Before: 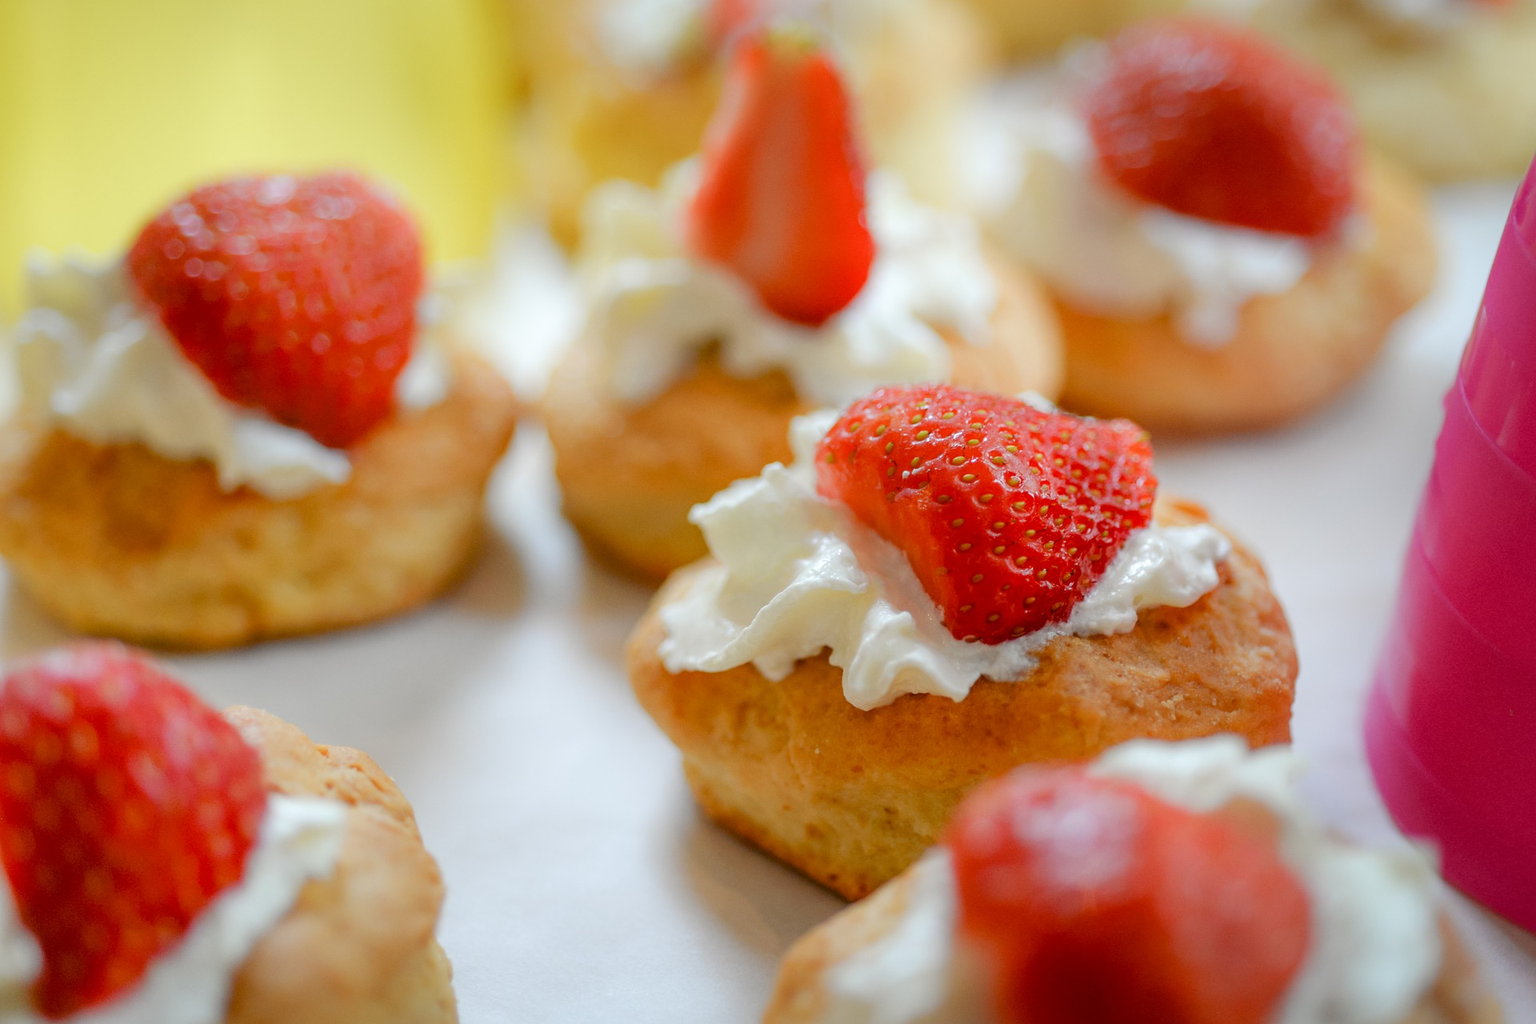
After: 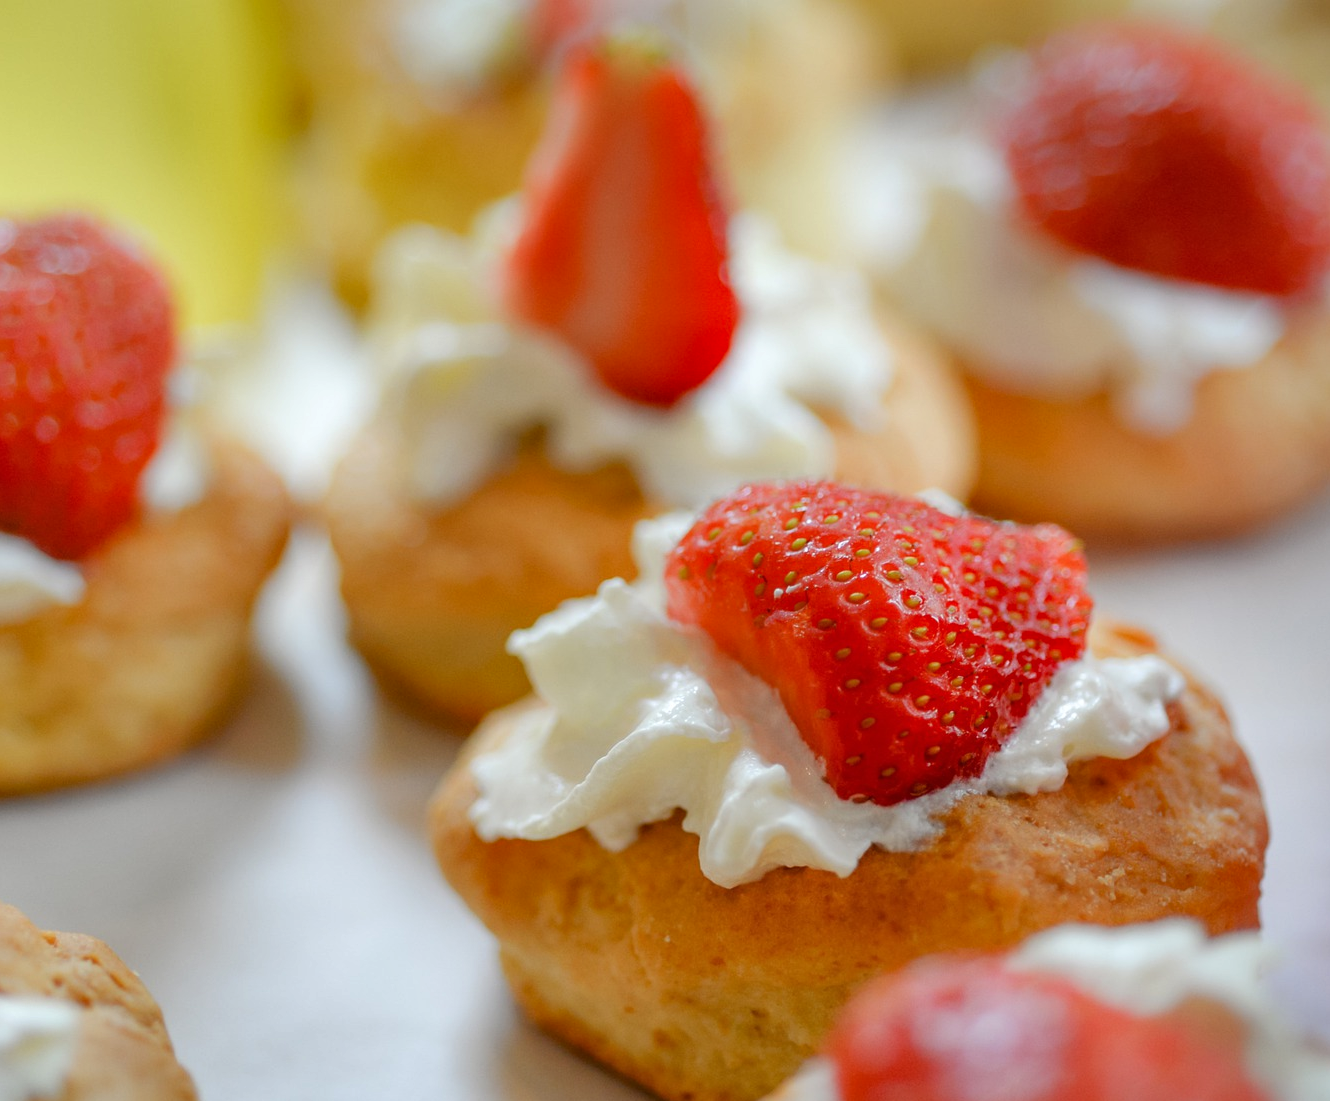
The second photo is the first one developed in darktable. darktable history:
crop: left 18.479%, right 12.2%, bottom 13.971%
shadows and highlights: soften with gaussian
